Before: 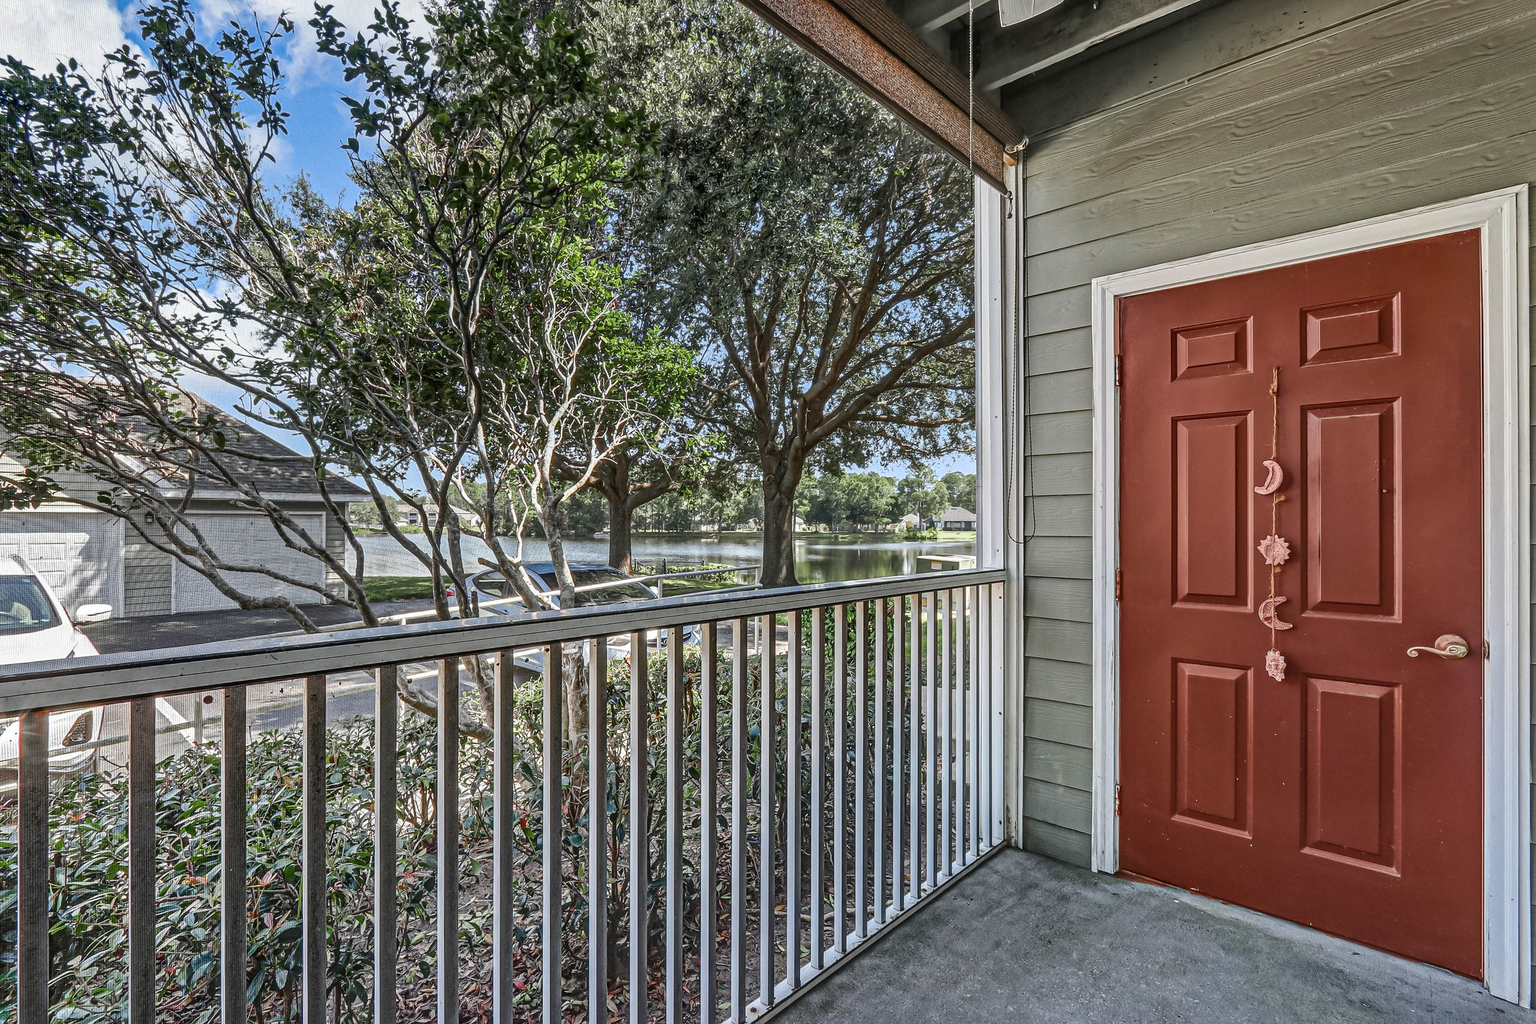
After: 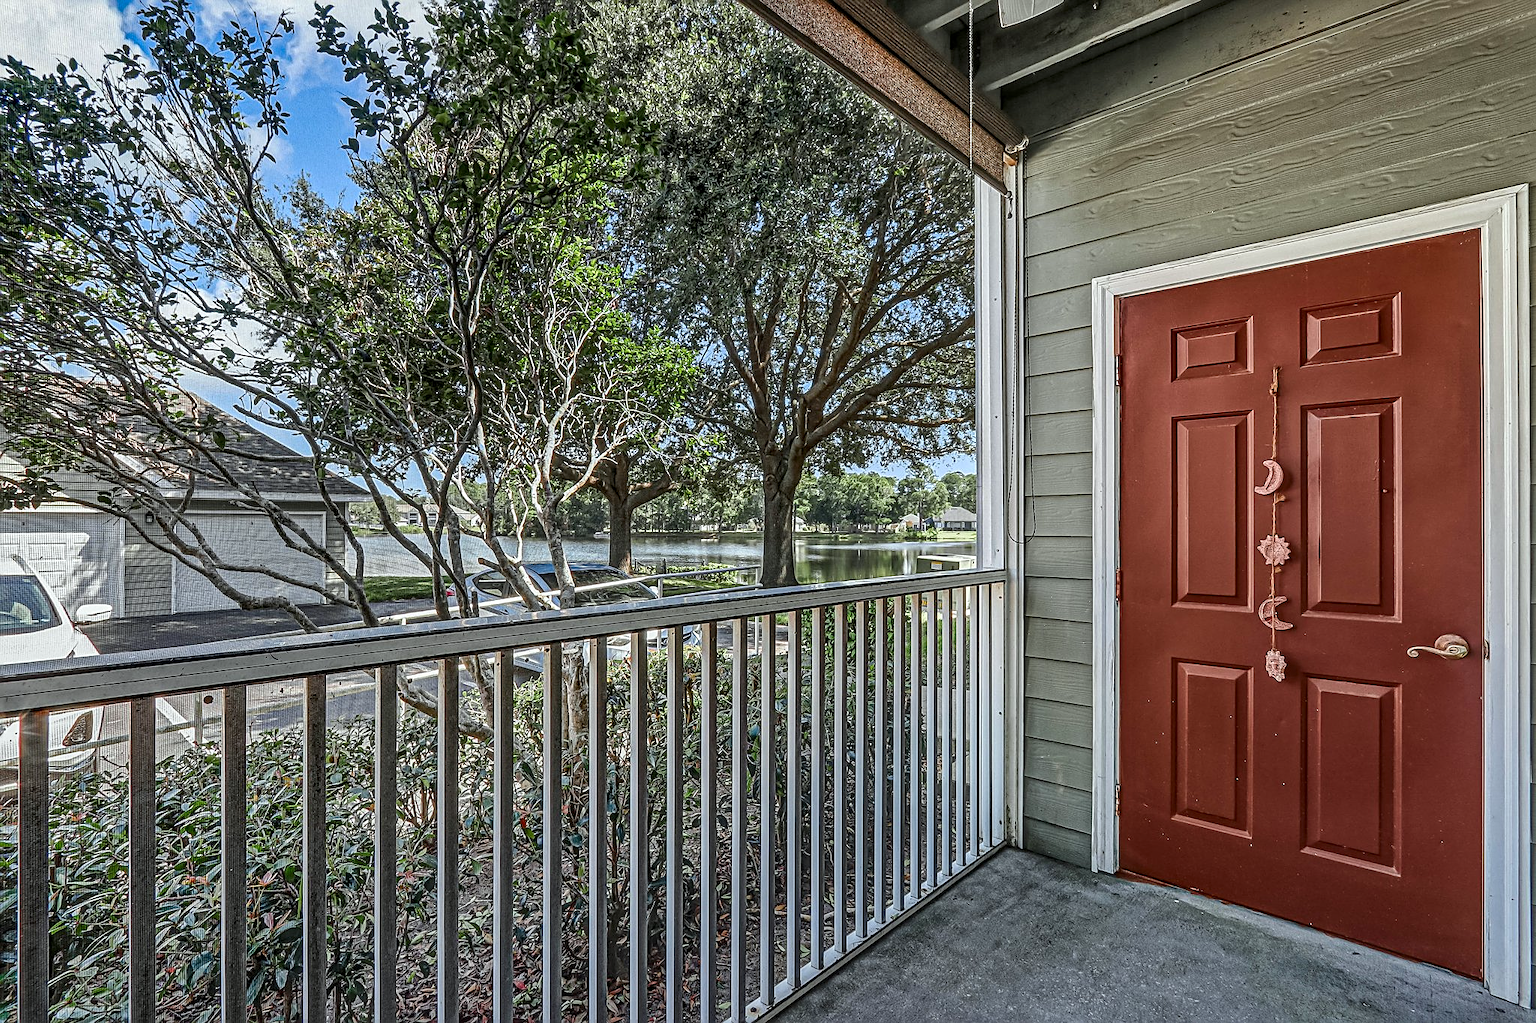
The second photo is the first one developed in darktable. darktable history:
sharpen: on, module defaults
local contrast: detail 130%
white balance: red 0.978, blue 0.999
graduated density: rotation -180°, offset 24.95
contrast brightness saturation: saturation 0.1
